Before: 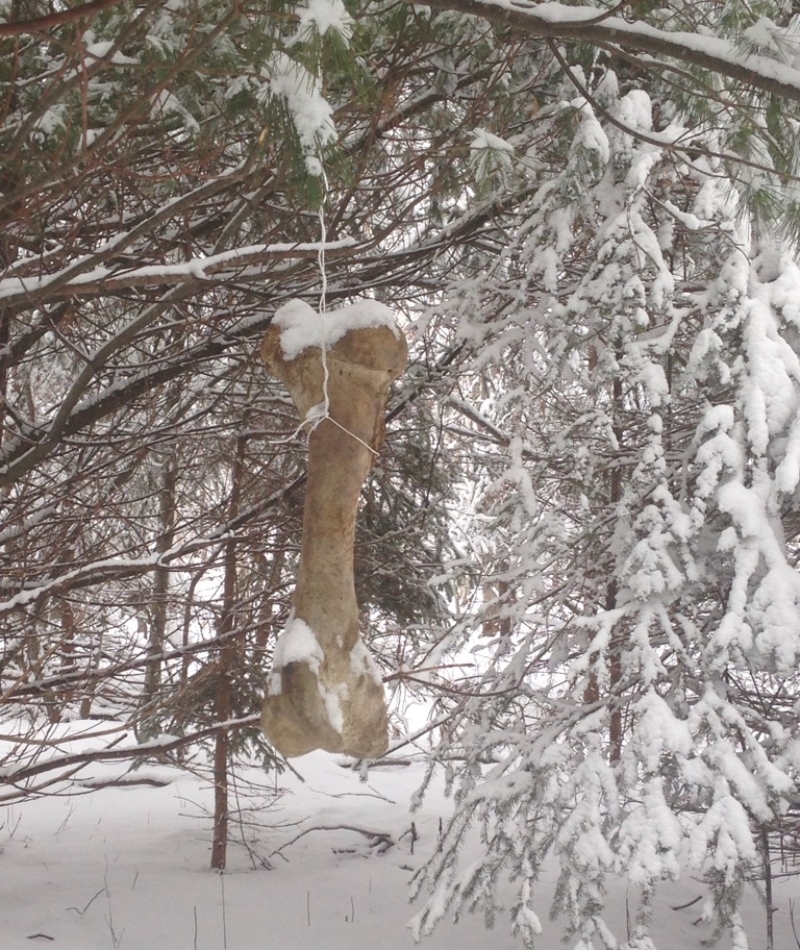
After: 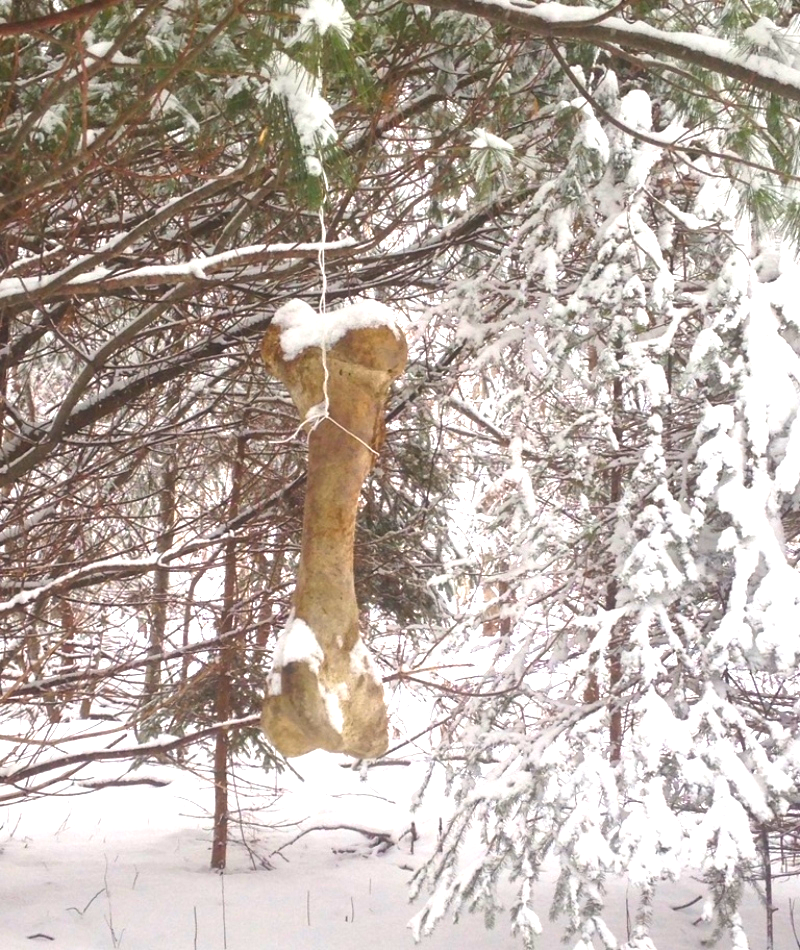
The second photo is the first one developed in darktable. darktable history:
color balance rgb: perceptual saturation grading › global saturation 30.806%, perceptual brilliance grading › global brilliance 24.17%, global vibrance 25.982%, contrast 6.134%
